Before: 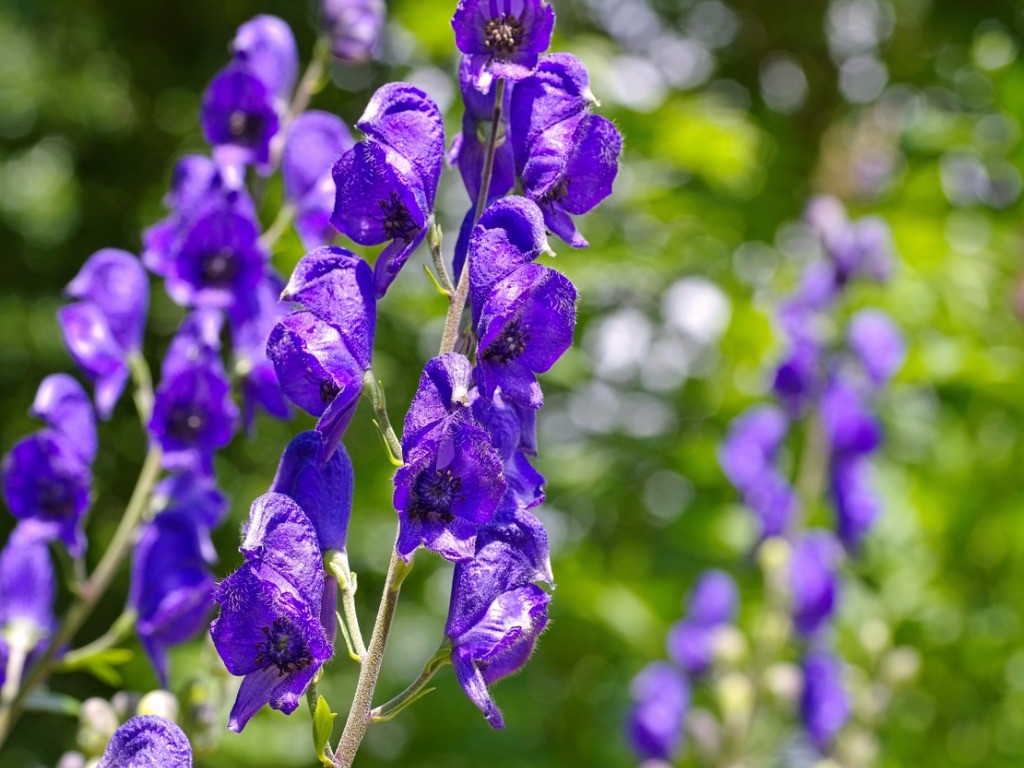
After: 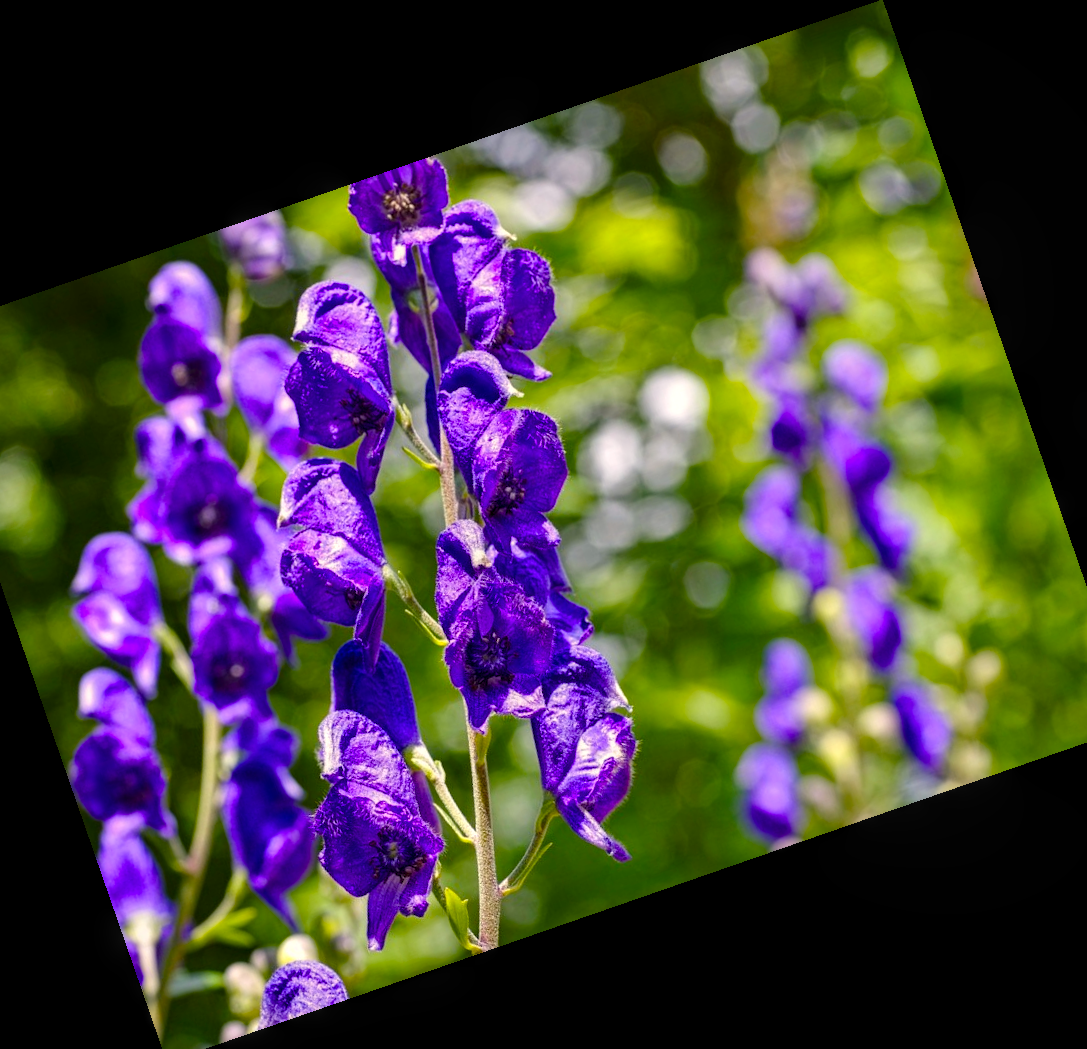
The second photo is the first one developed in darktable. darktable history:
crop and rotate: angle 19.17°, left 6.963%, right 3.831%, bottom 1.153%
color balance rgb: highlights gain › chroma 3.012%, highlights gain › hue 77.78°, linear chroma grading › global chroma 14.353%, perceptual saturation grading › global saturation 20%, perceptual saturation grading › highlights -25.497%, perceptual saturation grading › shadows 25.925%
local contrast: on, module defaults
